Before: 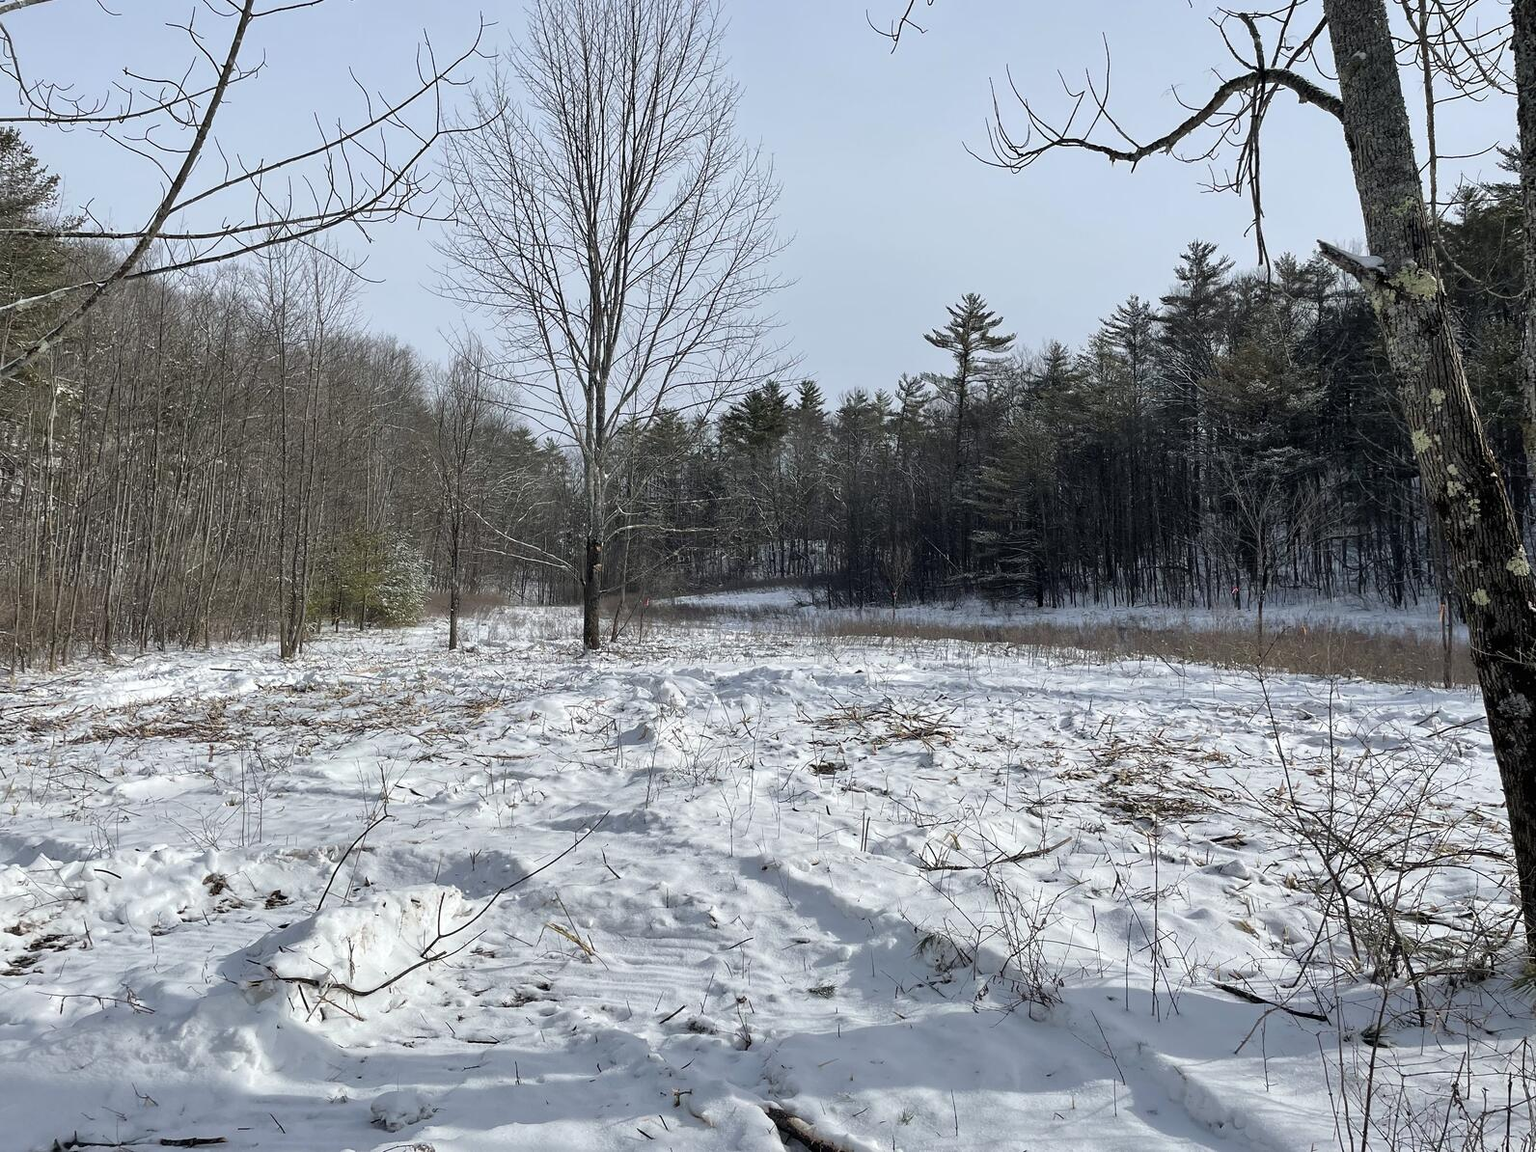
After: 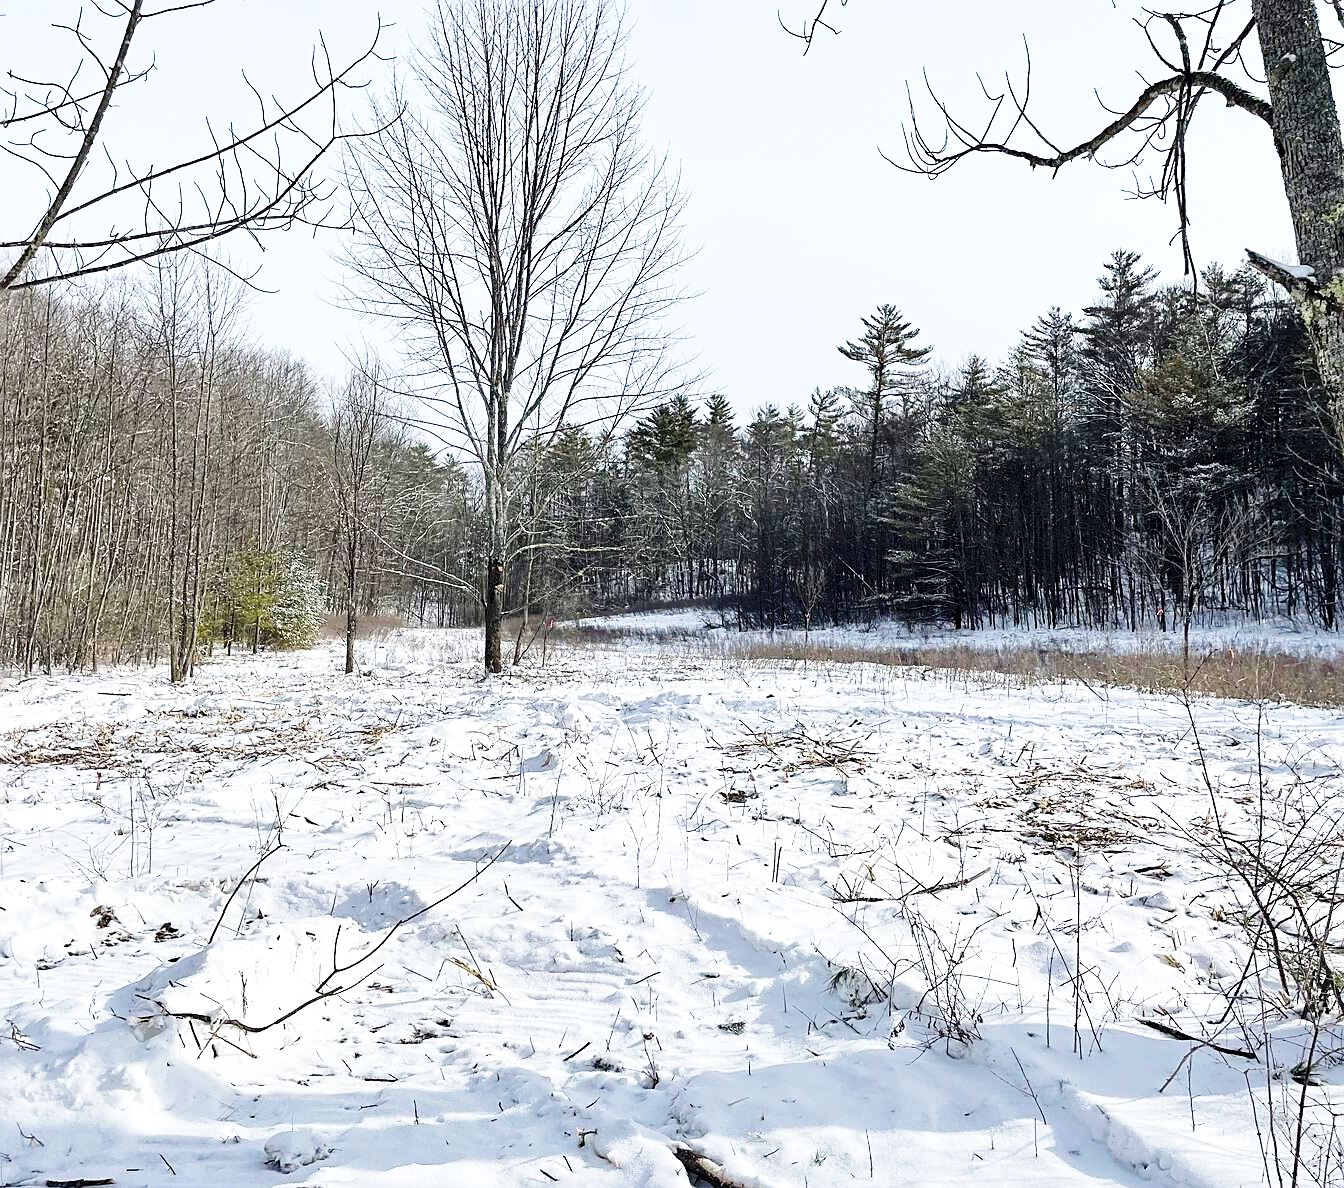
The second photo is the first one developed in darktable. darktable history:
contrast brightness saturation: contrast 0.11, saturation -0.17
color balance rgb: linear chroma grading › shadows 10%, linear chroma grading › highlights 10%, linear chroma grading › global chroma 15%, linear chroma grading › mid-tones 15%, perceptual saturation grading › global saturation 40%, perceptual saturation grading › highlights -25%, perceptual saturation grading › mid-tones 35%, perceptual saturation grading › shadows 35%, perceptual brilliance grading › global brilliance 11.29%, global vibrance 11.29%
color balance: input saturation 100.43%, contrast fulcrum 14.22%, output saturation 70.41%
crop: left 7.598%, right 7.873%
white balance: emerald 1
base curve: curves: ch0 [(0, 0) (0.028, 0.03) (0.121, 0.232) (0.46, 0.748) (0.859, 0.968) (1, 1)], preserve colors none
sharpen: on, module defaults
